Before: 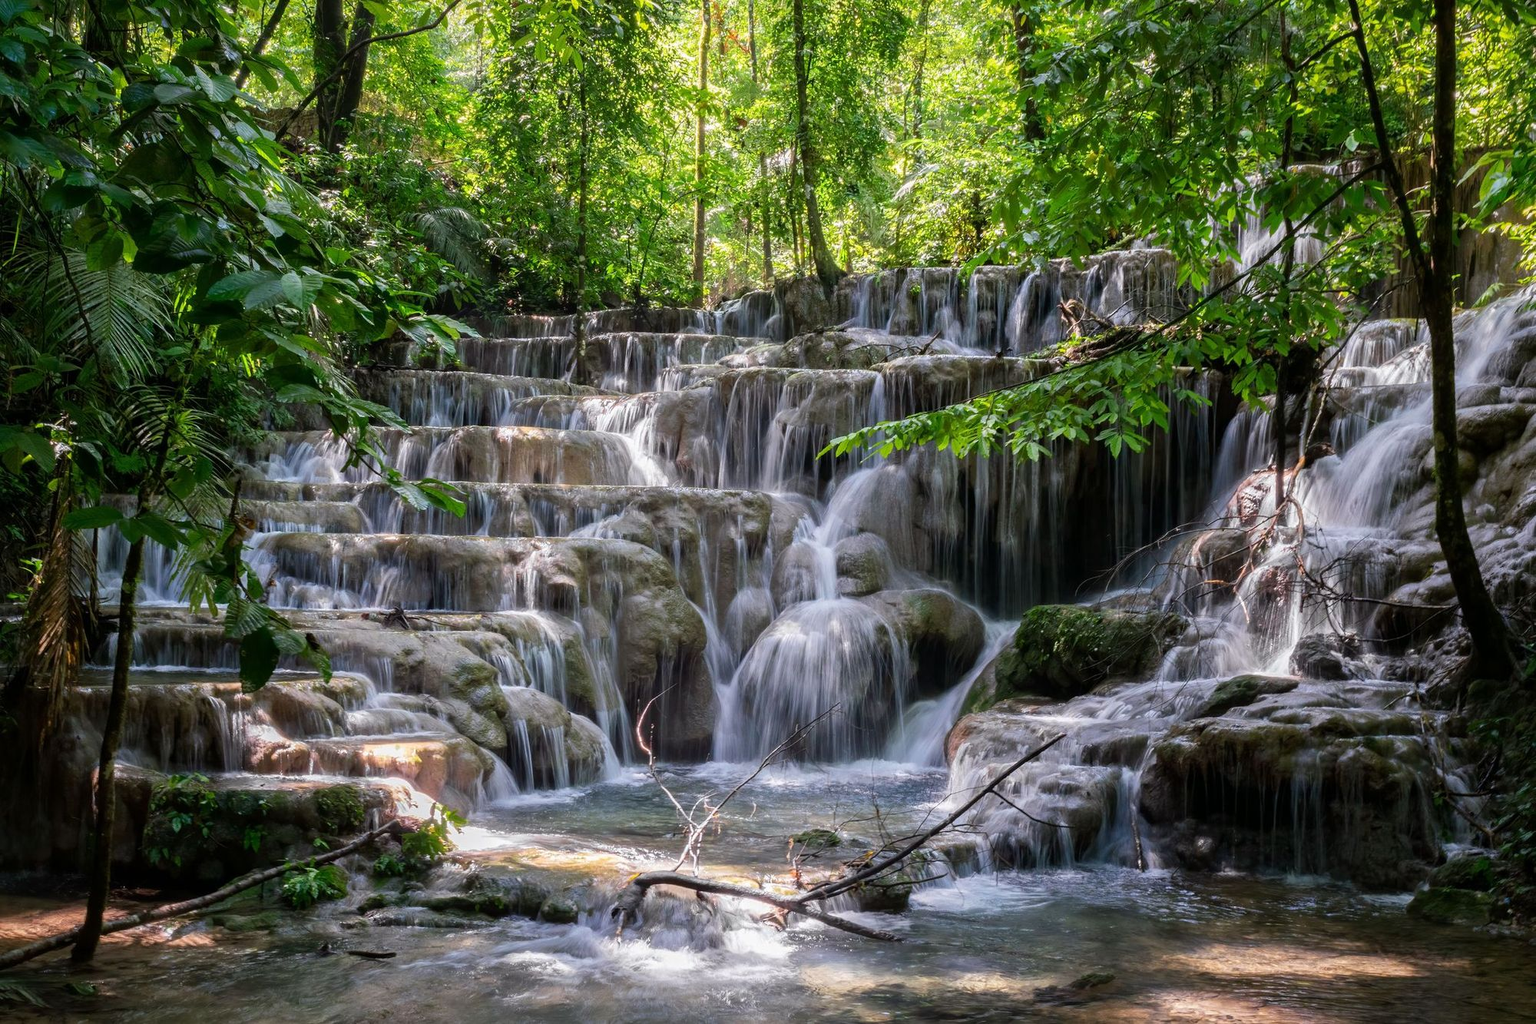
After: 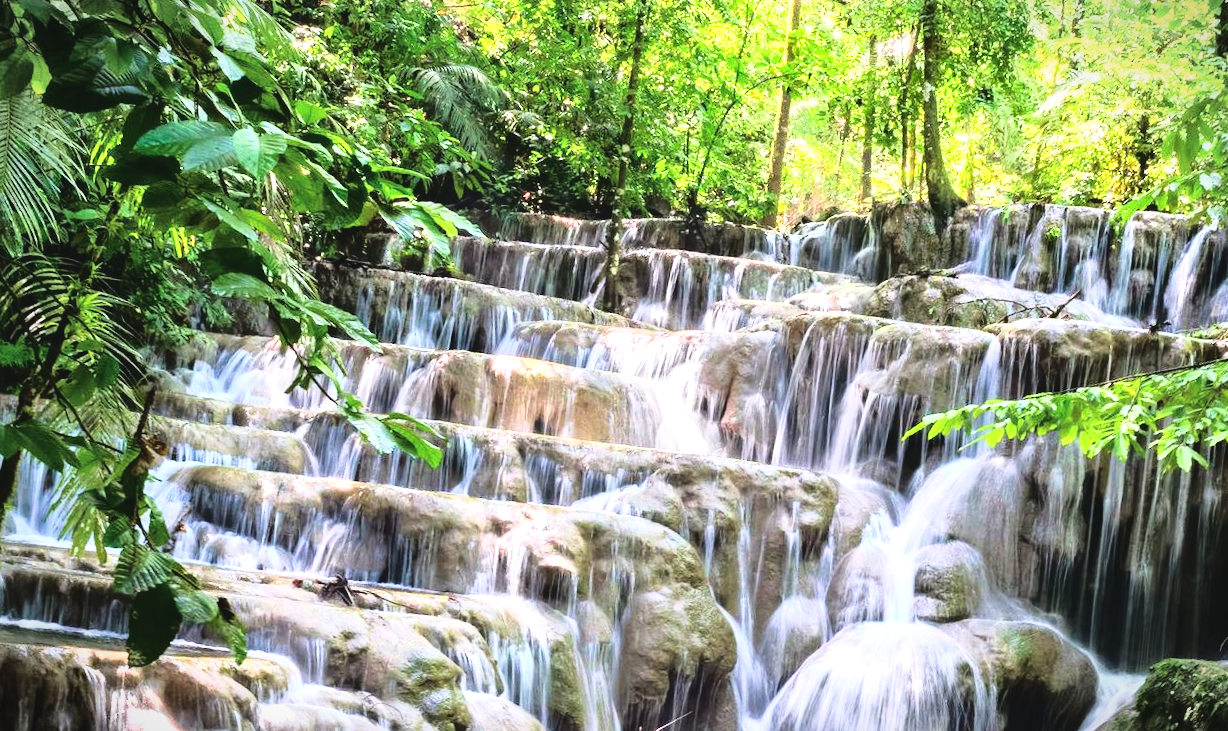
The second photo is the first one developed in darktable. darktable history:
crop and rotate: angle -5.84°, left 2.227%, top 6.834%, right 27.309%, bottom 30.236%
vignetting: fall-off start 100.33%, fall-off radius 65.38%, automatic ratio true
velvia: on, module defaults
shadows and highlights: shadows 32.37, highlights -32.41, soften with gaussian
base curve: curves: ch0 [(0, 0) (0.04, 0.03) (0.133, 0.232) (0.448, 0.748) (0.843, 0.968) (1, 1)], exposure shift 0.01
exposure: black level correction -0.005, exposure 1.003 EV, compensate highlight preservation false
